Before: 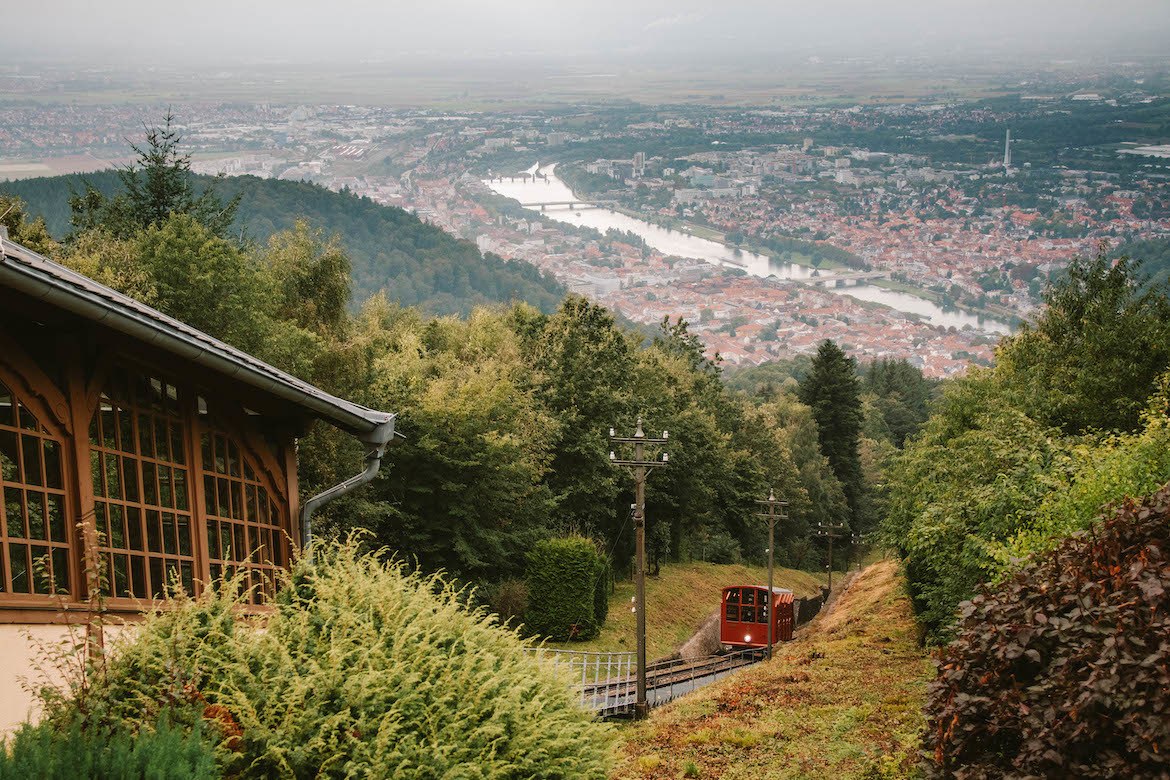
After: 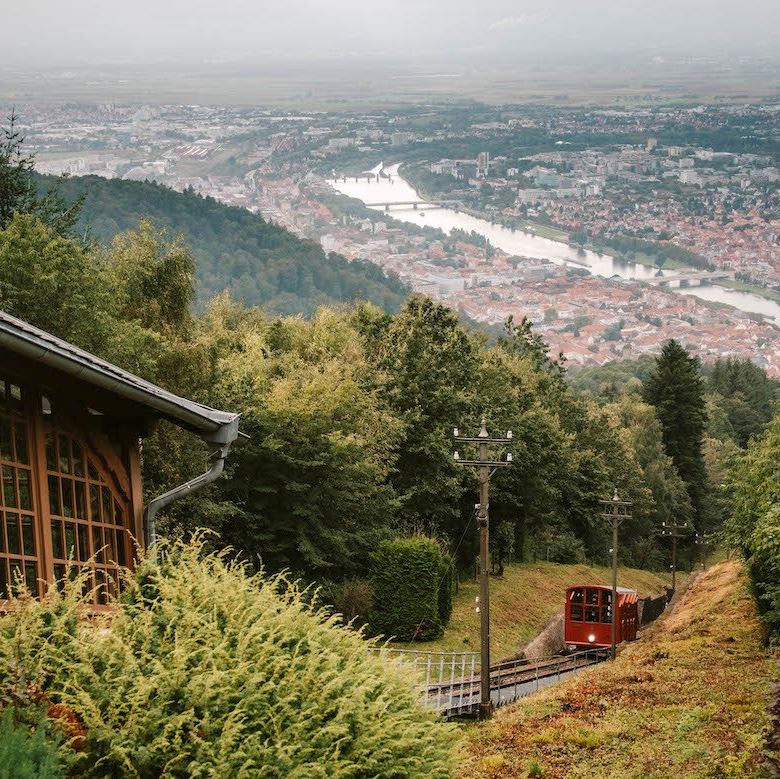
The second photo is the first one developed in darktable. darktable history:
local contrast: mode bilateral grid, contrast 20, coarseness 50, detail 120%, midtone range 0.2
crop and rotate: left 13.413%, right 19.877%
